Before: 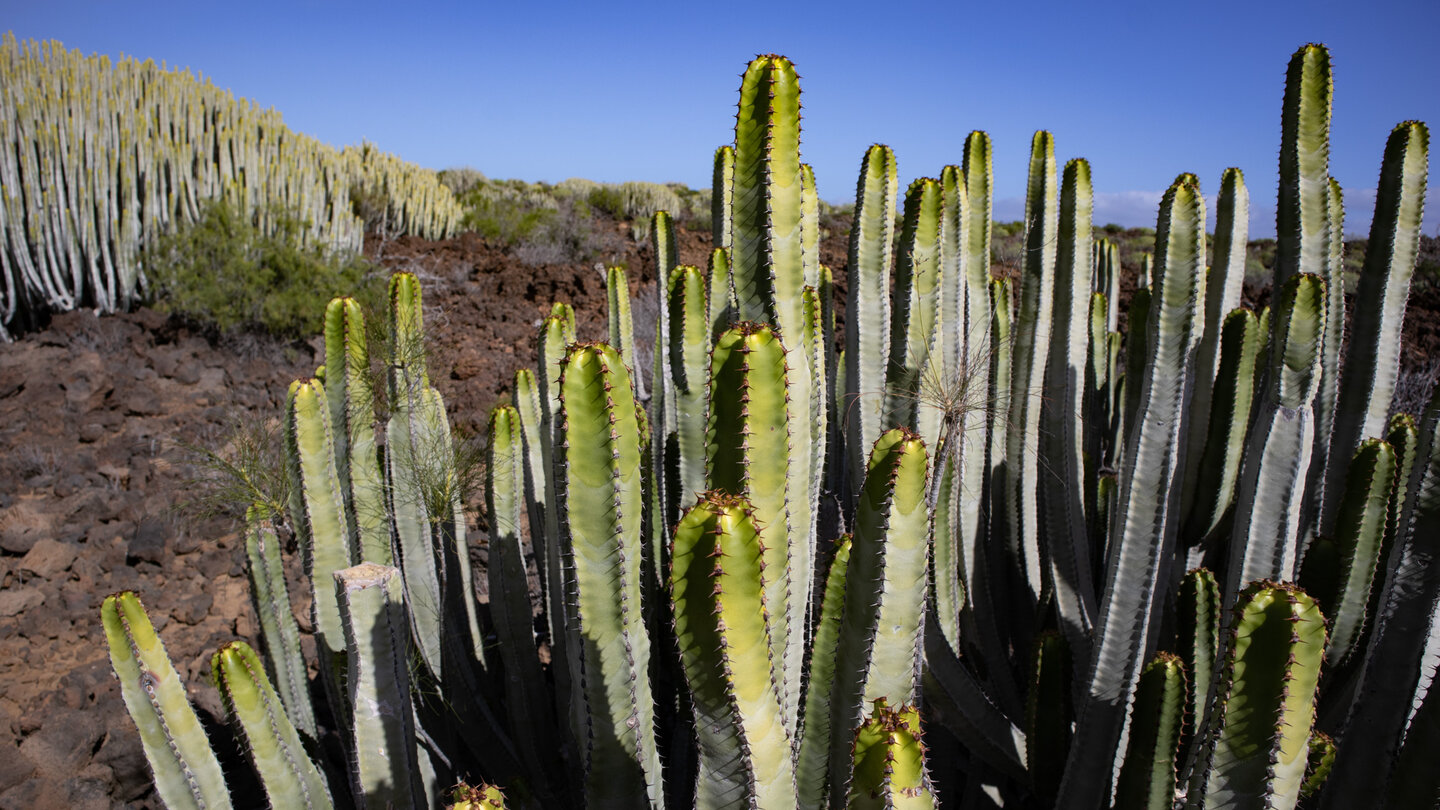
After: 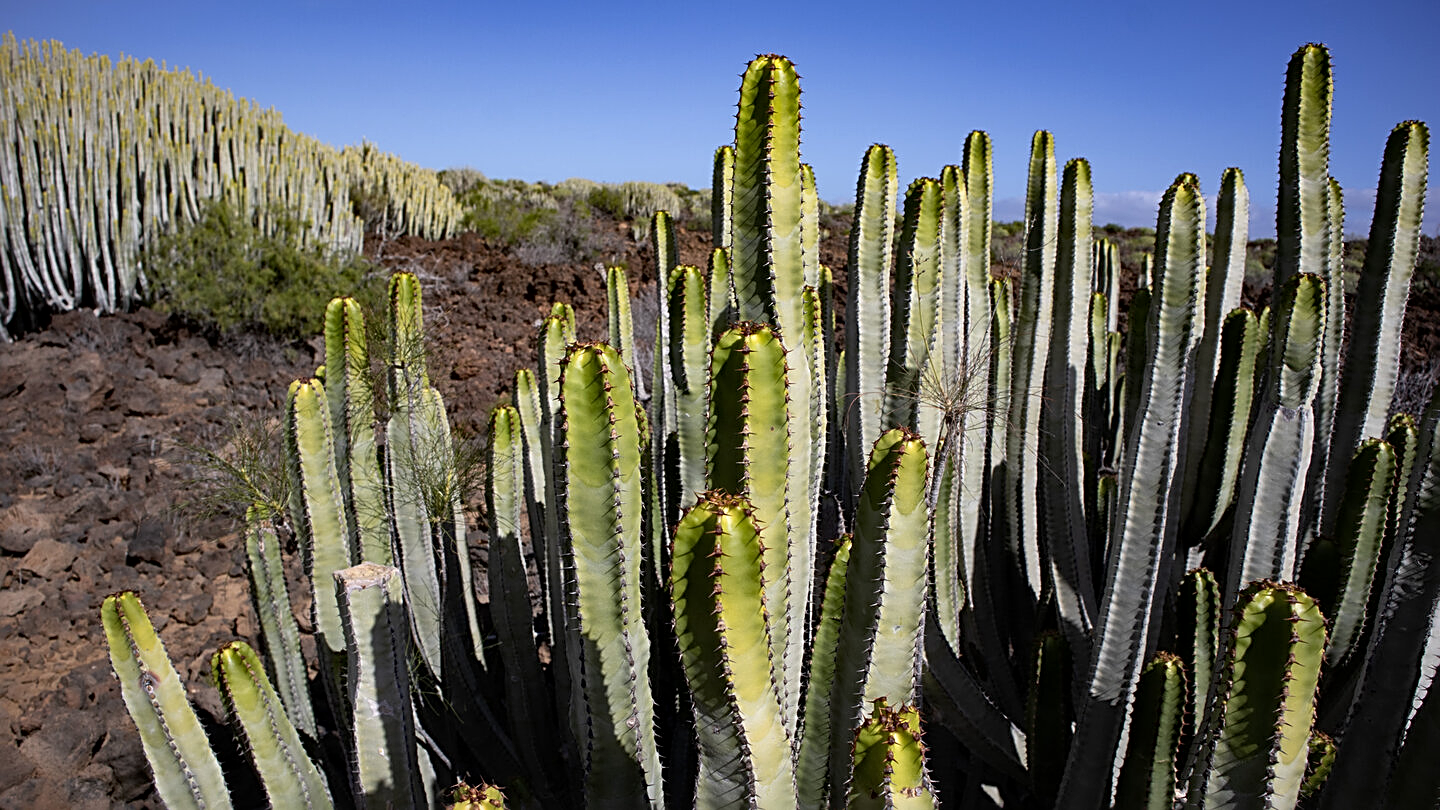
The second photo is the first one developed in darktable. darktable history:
local contrast: mode bilateral grid, contrast 20, coarseness 50, detail 120%, midtone range 0.2
sharpen: radius 2.543, amount 0.636
